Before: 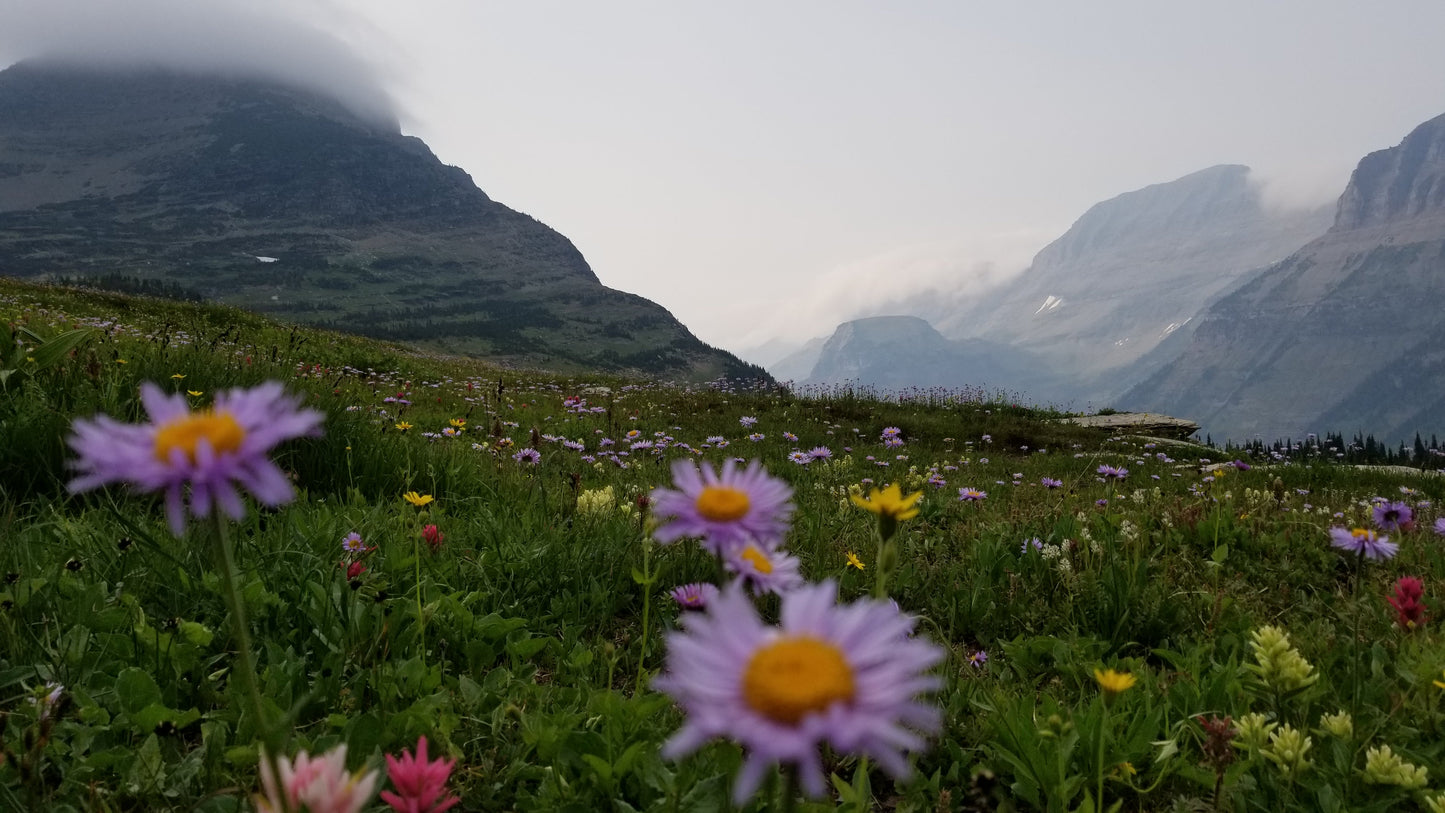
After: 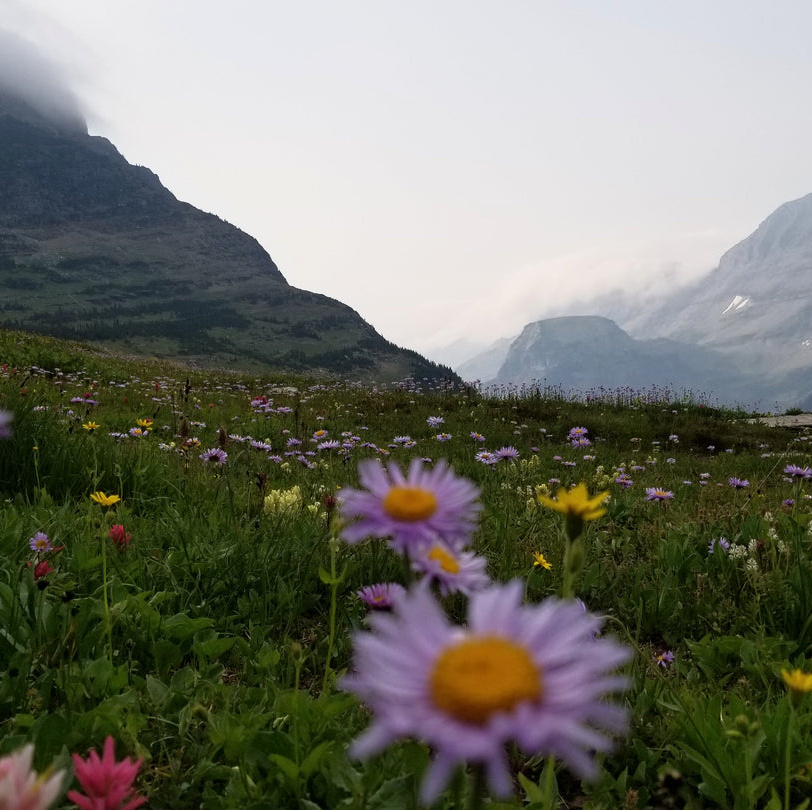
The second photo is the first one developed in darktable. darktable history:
crop: left 21.674%, right 22.086%
base curve: curves: ch0 [(0, 0) (0.257, 0.25) (0.482, 0.586) (0.757, 0.871) (1, 1)]
